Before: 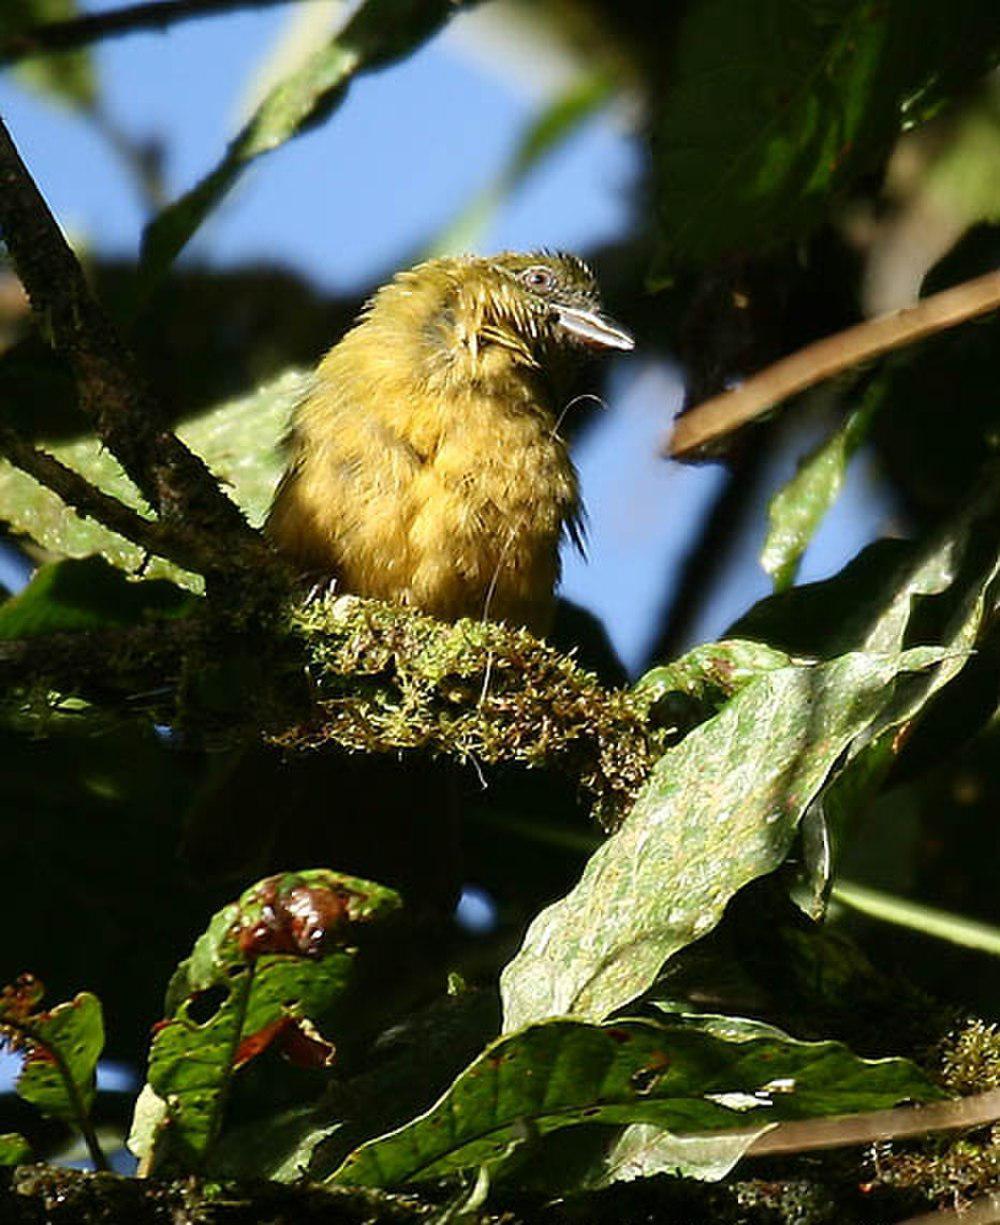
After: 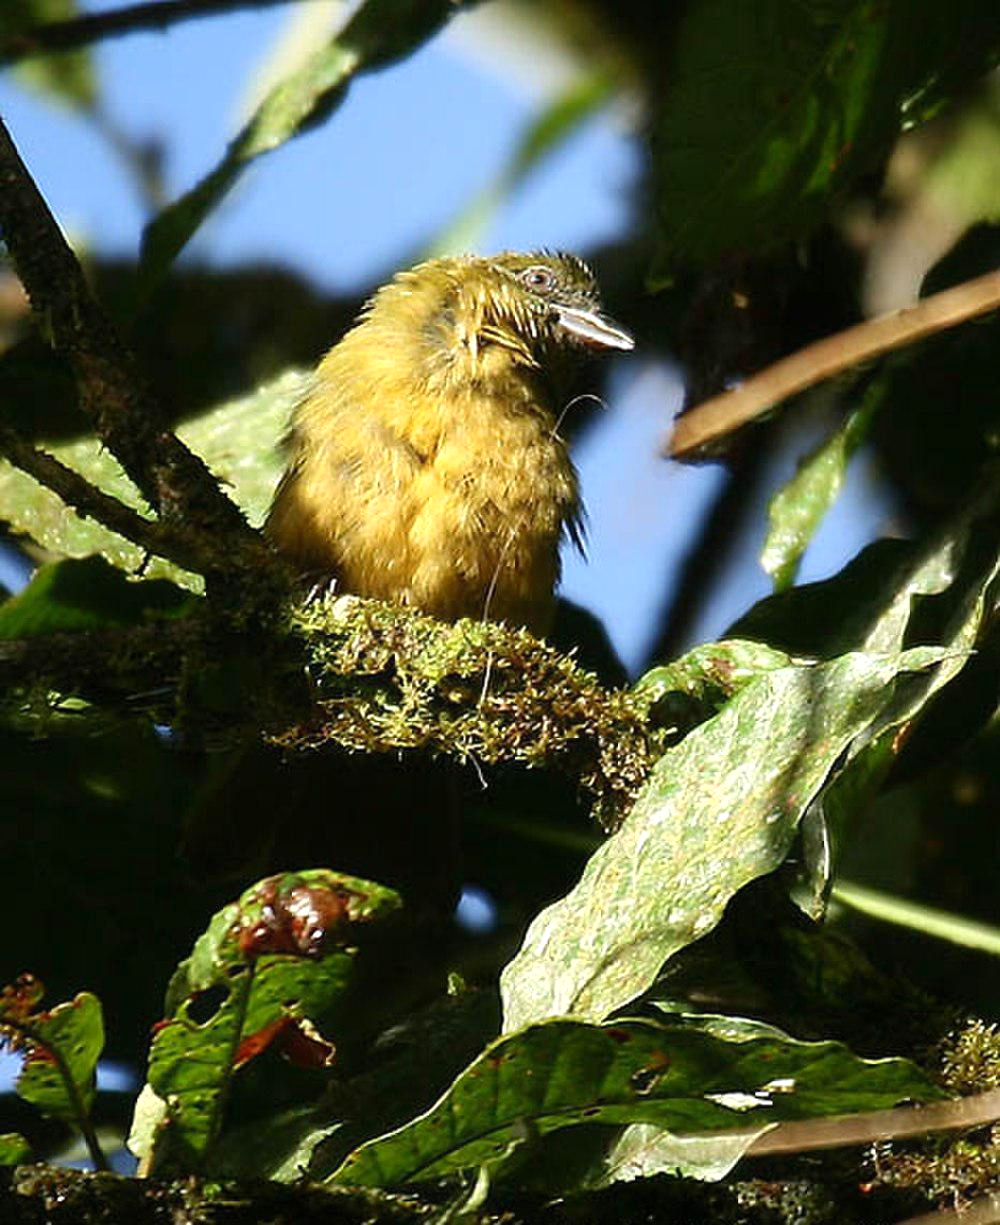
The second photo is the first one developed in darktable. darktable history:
exposure: exposure 0.201 EV, compensate exposure bias true, compensate highlight preservation false
contrast equalizer: y [[0.5, 0.5, 0.472, 0.5, 0.5, 0.5], [0.5 ×6], [0.5 ×6], [0 ×6], [0 ×6]]
